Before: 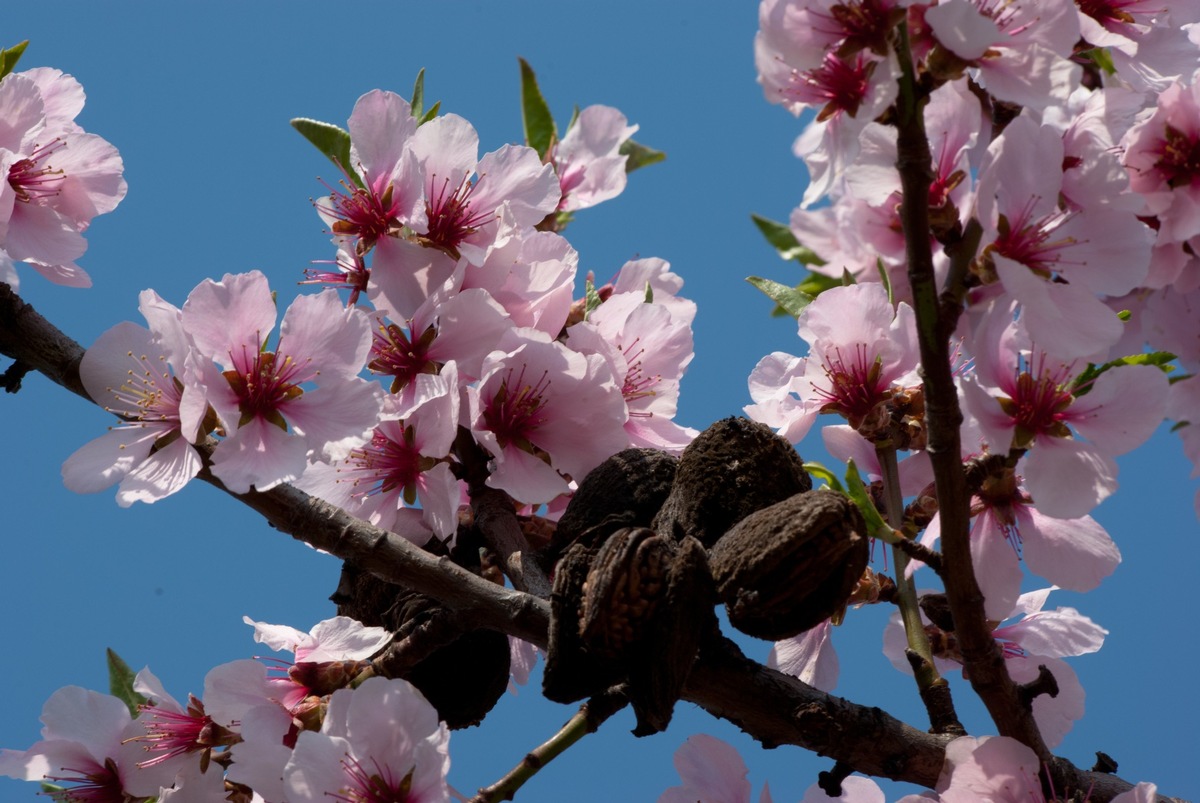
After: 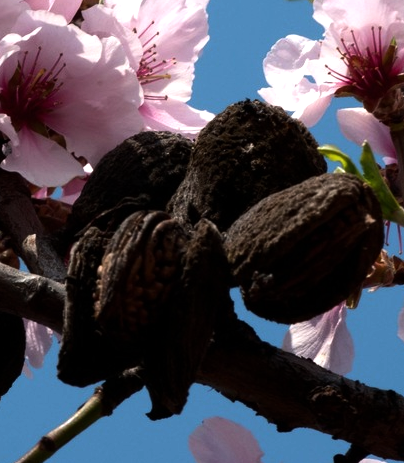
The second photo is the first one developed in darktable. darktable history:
crop: left 40.438%, top 39.515%, right 25.831%, bottom 2.799%
tone equalizer: -8 EV -0.731 EV, -7 EV -0.706 EV, -6 EV -0.612 EV, -5 EV -0.379 EV, -3 EV 0.377 EV, -2 EV 0.6 EV, -1 EV 0.688 EV, +0 EV 0.768 EV, edges refinement/feathering 500, mask exposure compensation -1.57 EV, preserve details no
